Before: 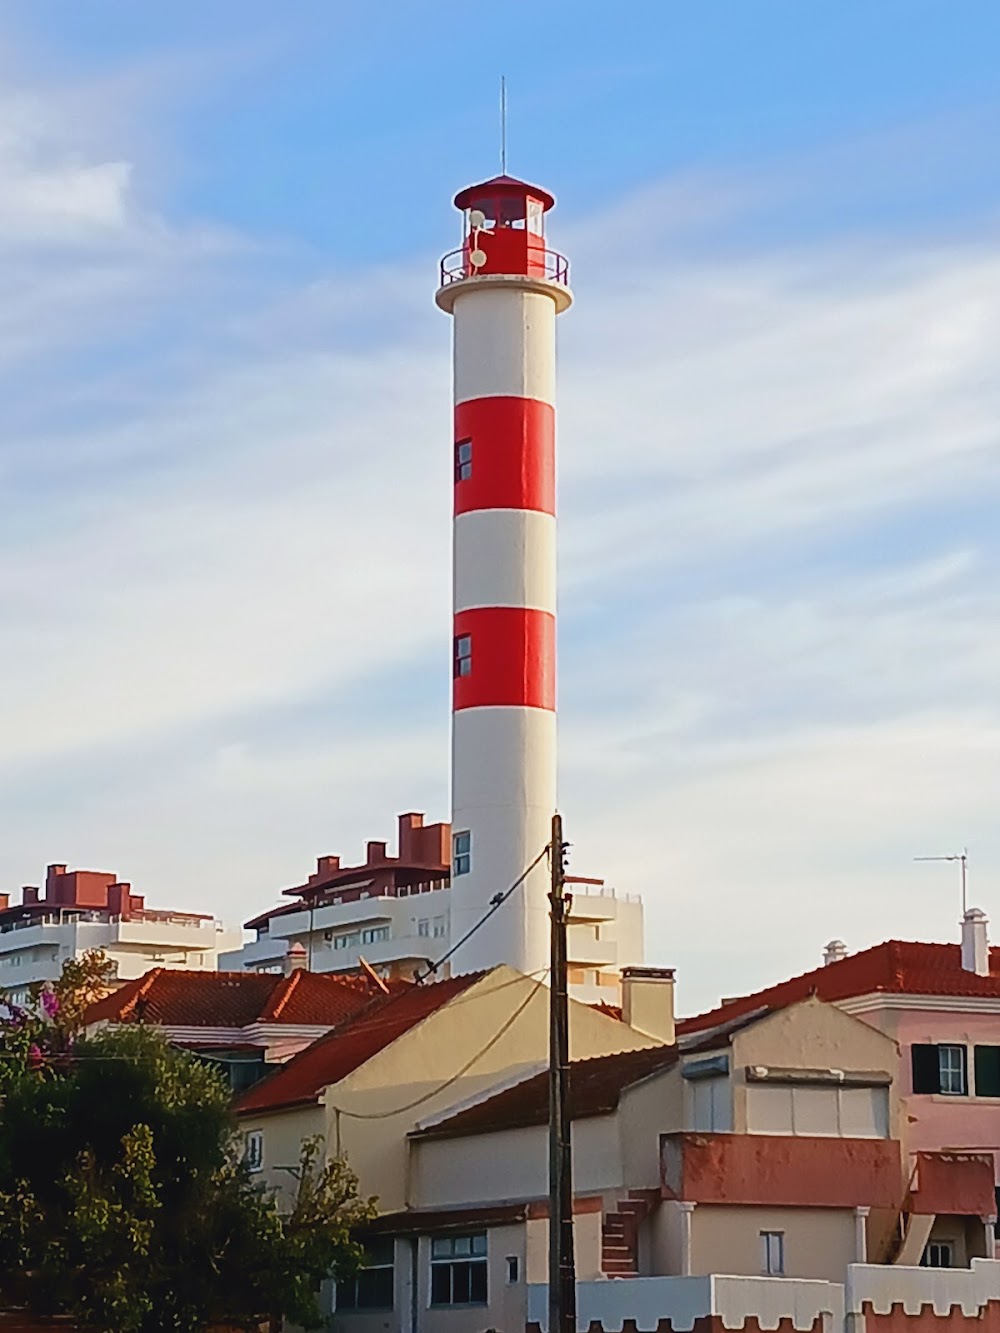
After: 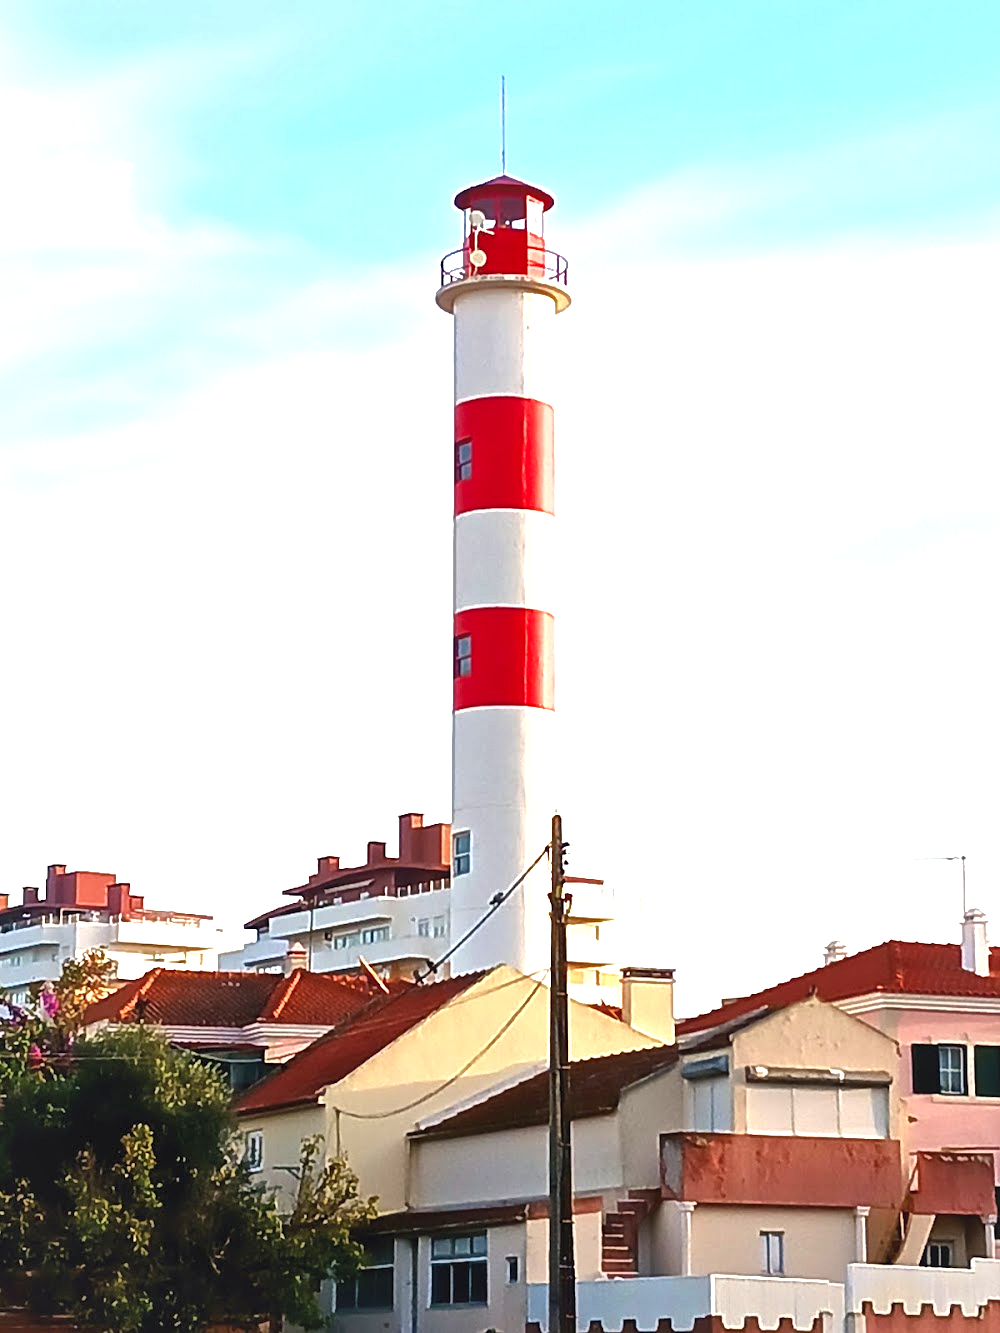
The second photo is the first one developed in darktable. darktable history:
exposure: black level correction 0, exposure 1.193 EV, compensate highlight preservation false
local contrast: mode bilateral grid, contrast 100, coarseness 100, detail 165%, midtone range 0.2
